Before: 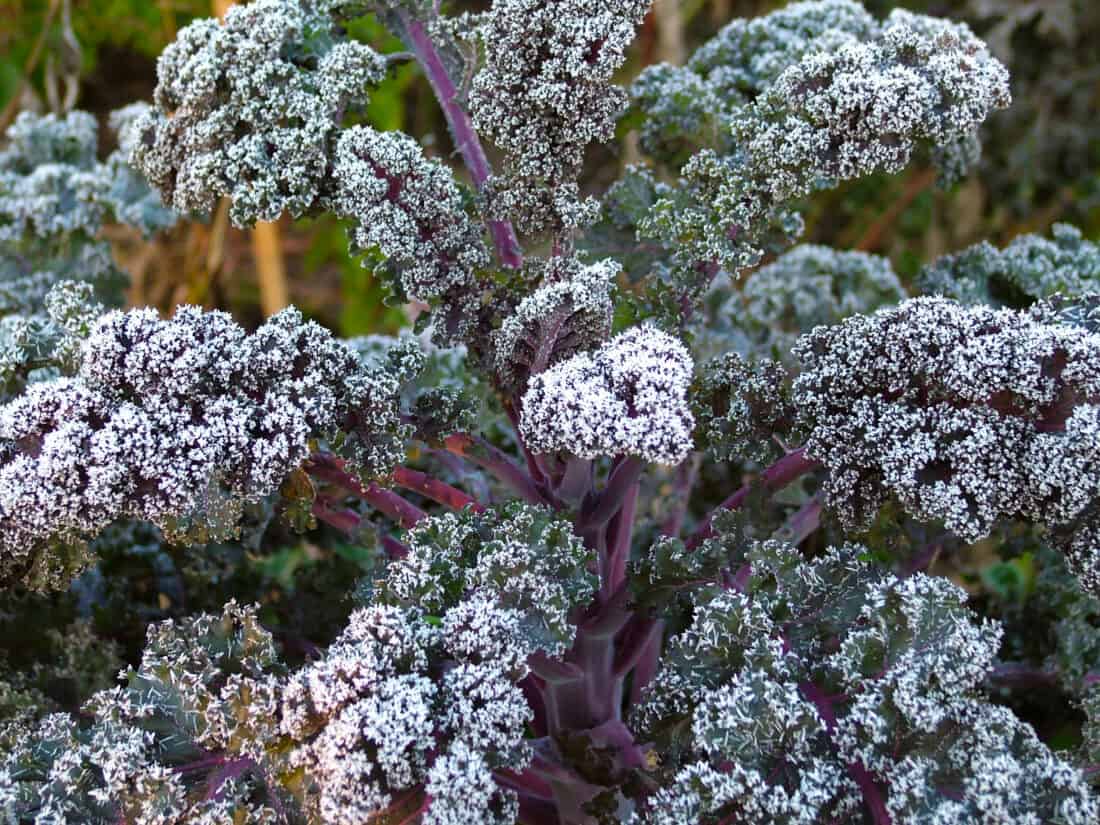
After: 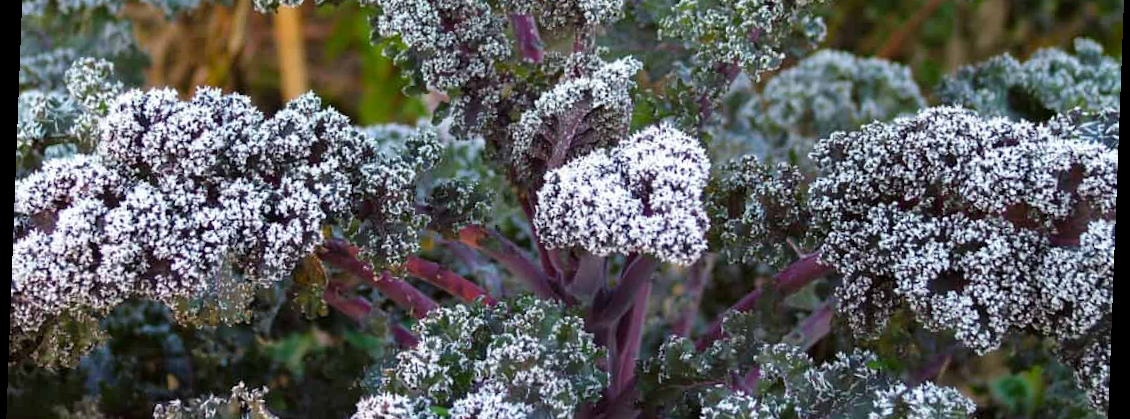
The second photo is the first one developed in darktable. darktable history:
crop and rotate: top 26.056%, bottom 25.543%
rotate and perspective: rotation 2.17°, automatic cropping off
